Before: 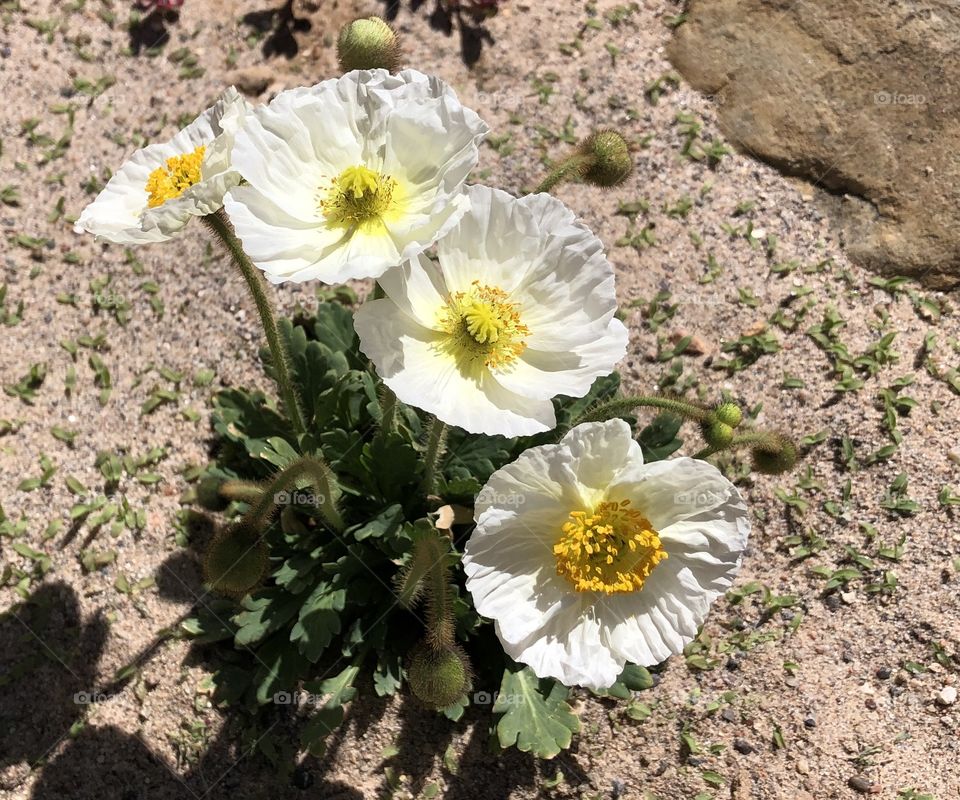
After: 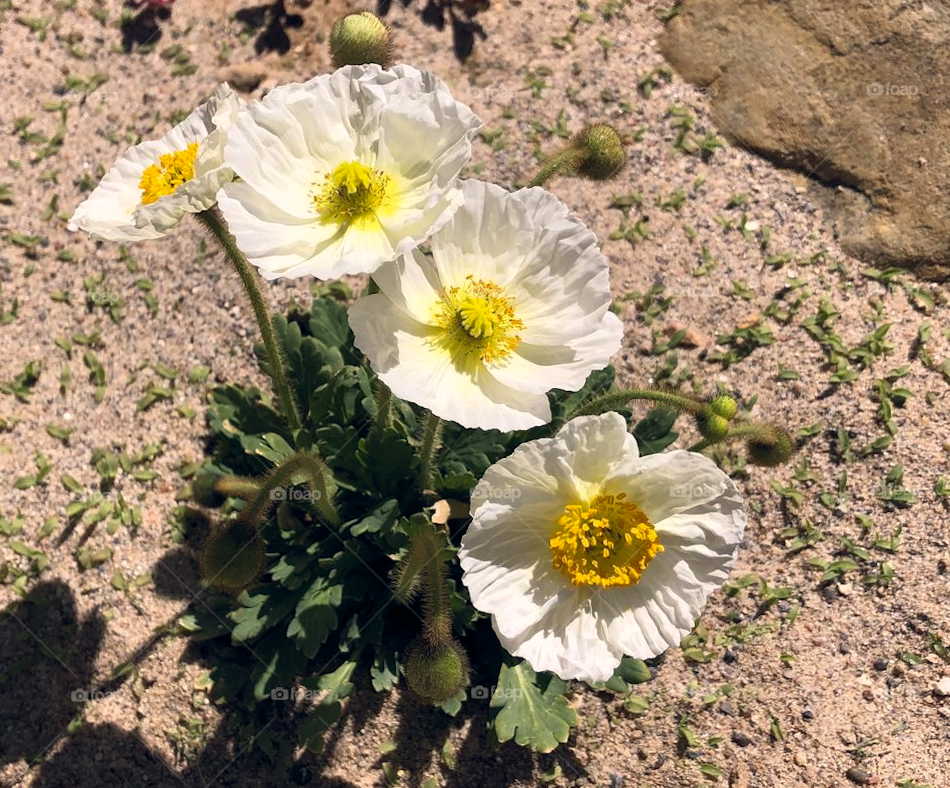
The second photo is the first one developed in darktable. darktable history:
color balance rgb: shadows lift › hue 87.51°, highlights gain › chroma 1.62%, highlights gain › hue 55.1°, global offset › chroma 0.06%, global offset › hue 253.66°, linear chroma grading › global chroma 0.5%, perceptual saturation grading › global saturation 16.38%
rotate and perspective: rotation -0.45°, automatic cropping original format, crop left 0.008, crop right 0.992, crop top 0.012, crop bottom 0.988
